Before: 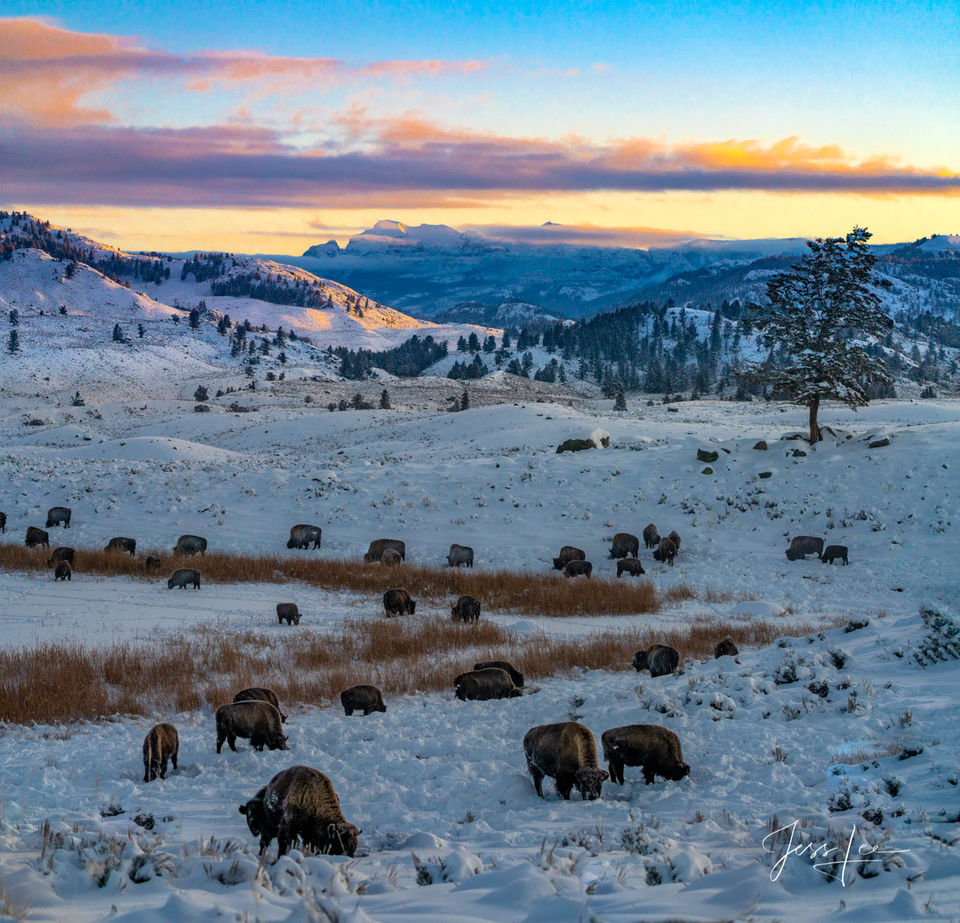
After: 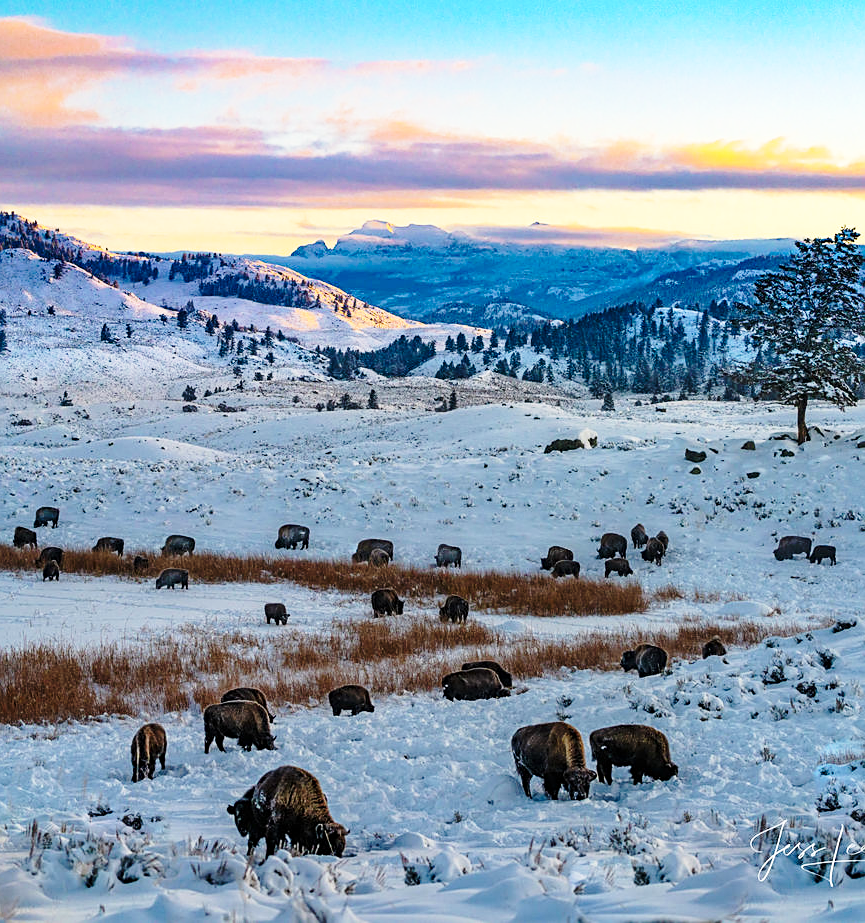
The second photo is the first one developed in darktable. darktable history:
sharpen: on, module defaults
base curve: curves: ch0 [(0, 0) (0.028, 0.03) (0.121, 0.232) (0.46, 0.748) (0.859, 0.968) (1, 1)], preserve colors none
crop and rotate: left 1.302%, right 8.59%
